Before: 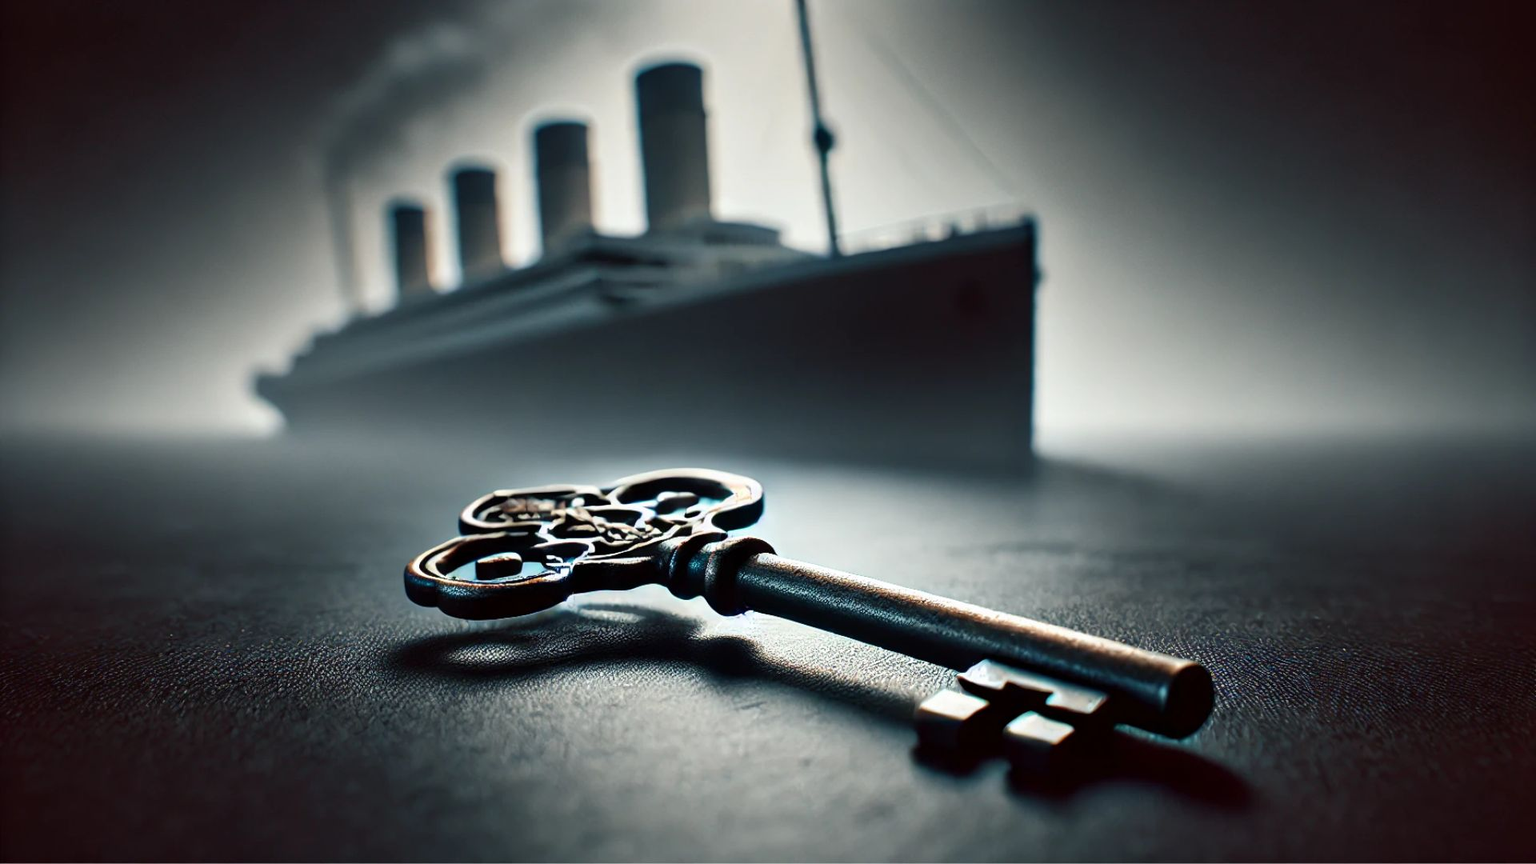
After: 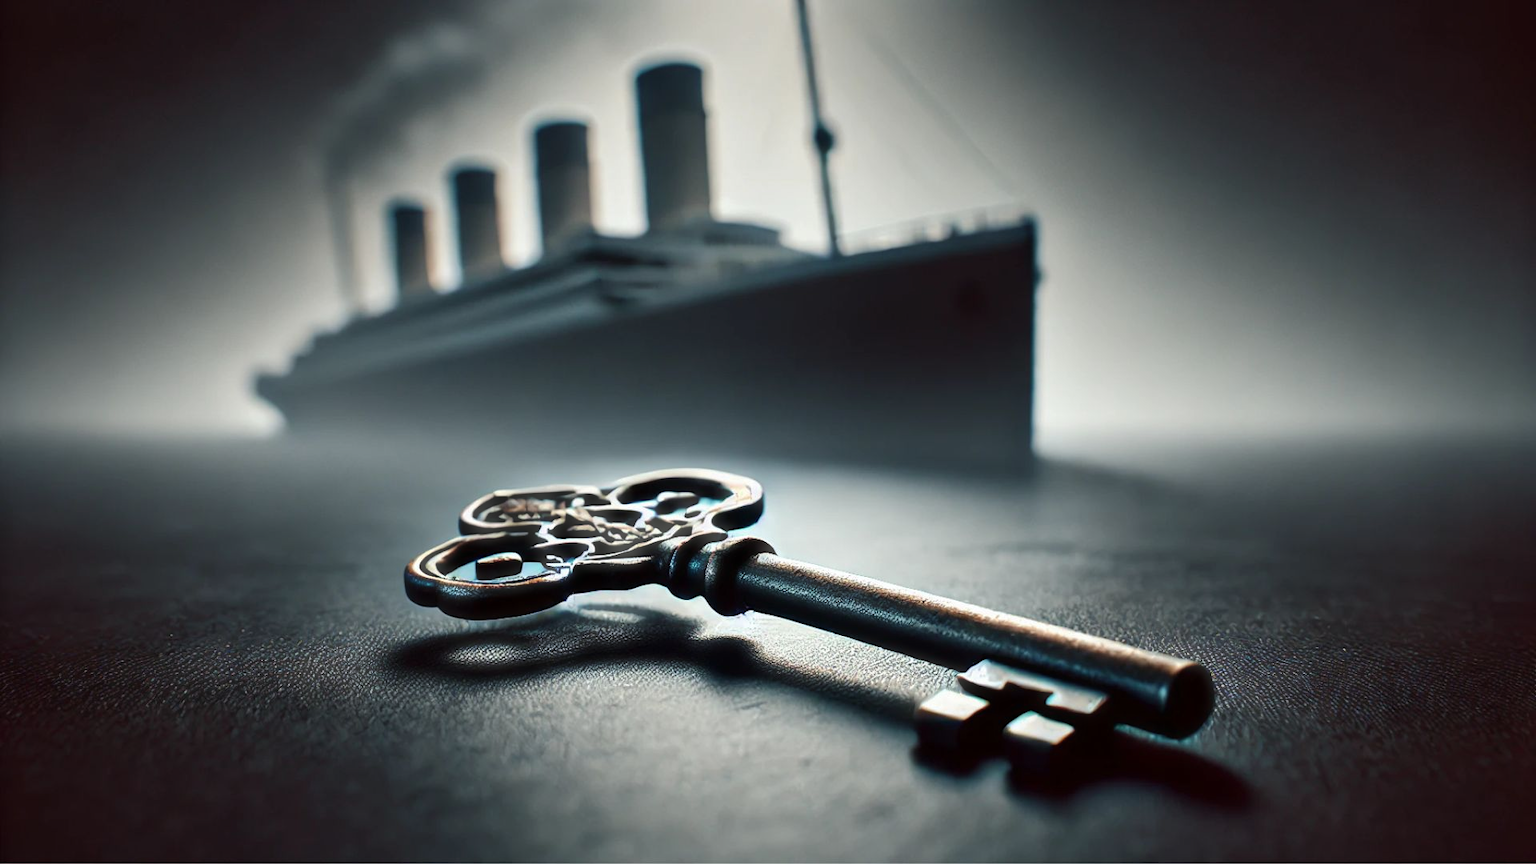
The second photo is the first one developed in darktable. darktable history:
haze removal: strength -0.098, compatibility mode true, adaptive false
shadows and highlights: shadows 9, white point adjustment 1.02, highlights -38.67
